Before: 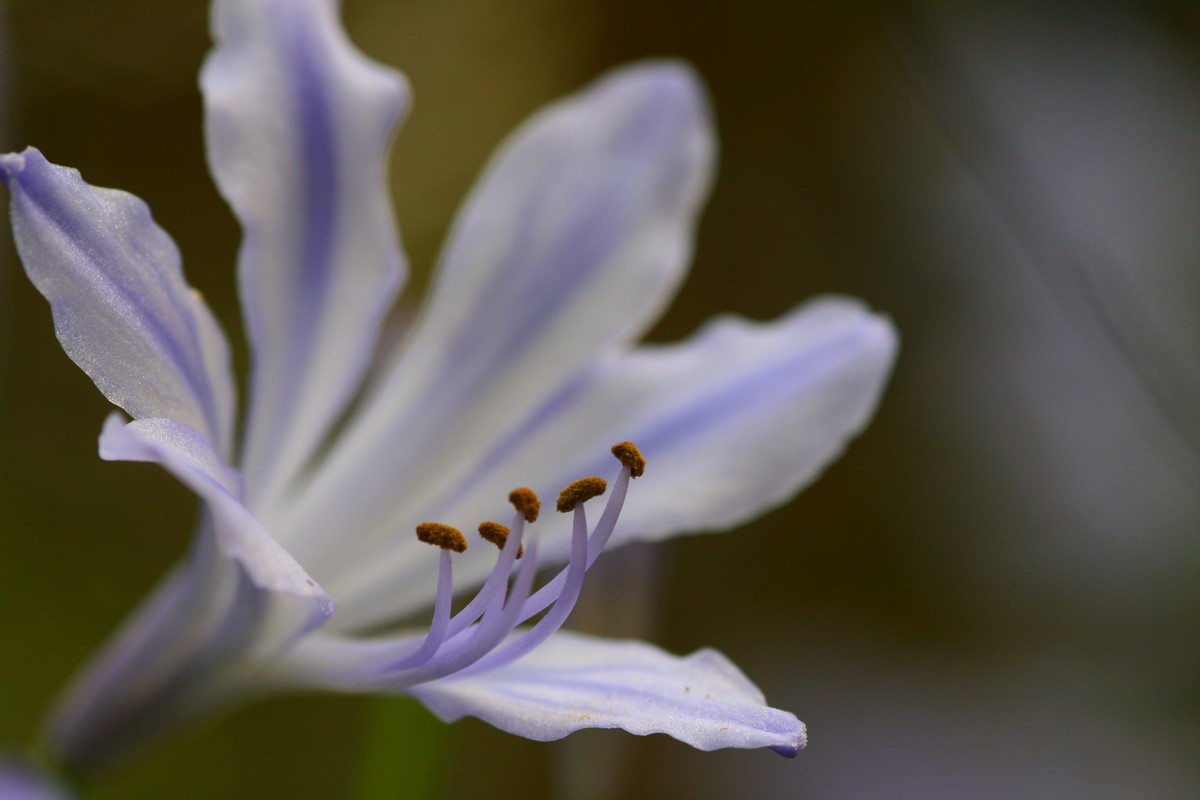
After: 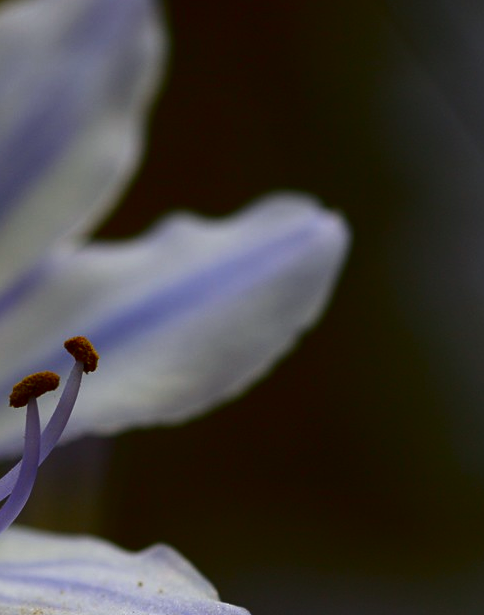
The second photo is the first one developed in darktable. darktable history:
crop: left 45.635%, top 13.238%, right 13.971%, bottom 9.83%
contrast brightness saturation: contrast 0.096, brightness -0.277, saturation 0.15
color correction: highlights a* -4.69, highlights b* 5.05, saturation 0.963
sharpen: amount 0.216
